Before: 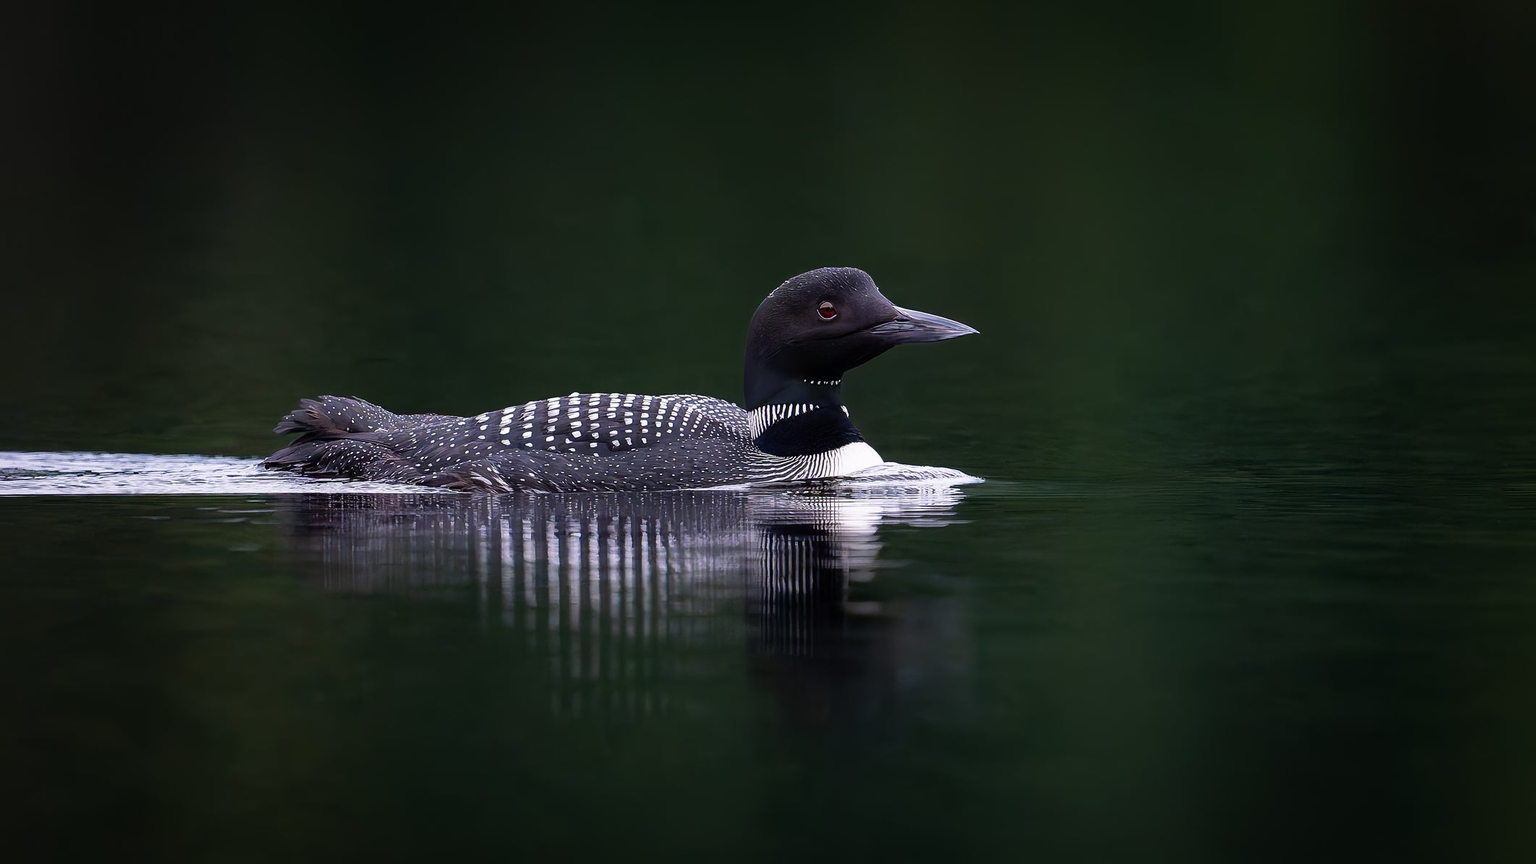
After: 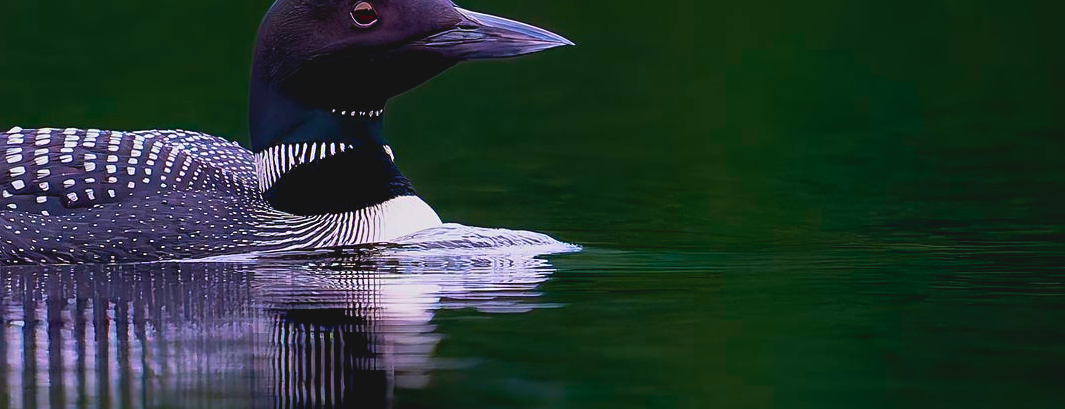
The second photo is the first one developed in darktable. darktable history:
velvia: on, module defaults
crop: left 36.683%, top 34.844%, right 13.076%, bottom 30.823%
sharpen: amount 0.214
exposure: exposure -0.154 EV, compensate highlight preservation false
contrast brightness saturation: contrast -0.123
color balance rgb: global offset › luminance -0.379%, perceptual saturation grading › global saturation 65.724%, perceptual saturation grading › highlights 49.888%, perceptual saturation grading › shadows 29.592%
tone equalizer: on, module defaults
